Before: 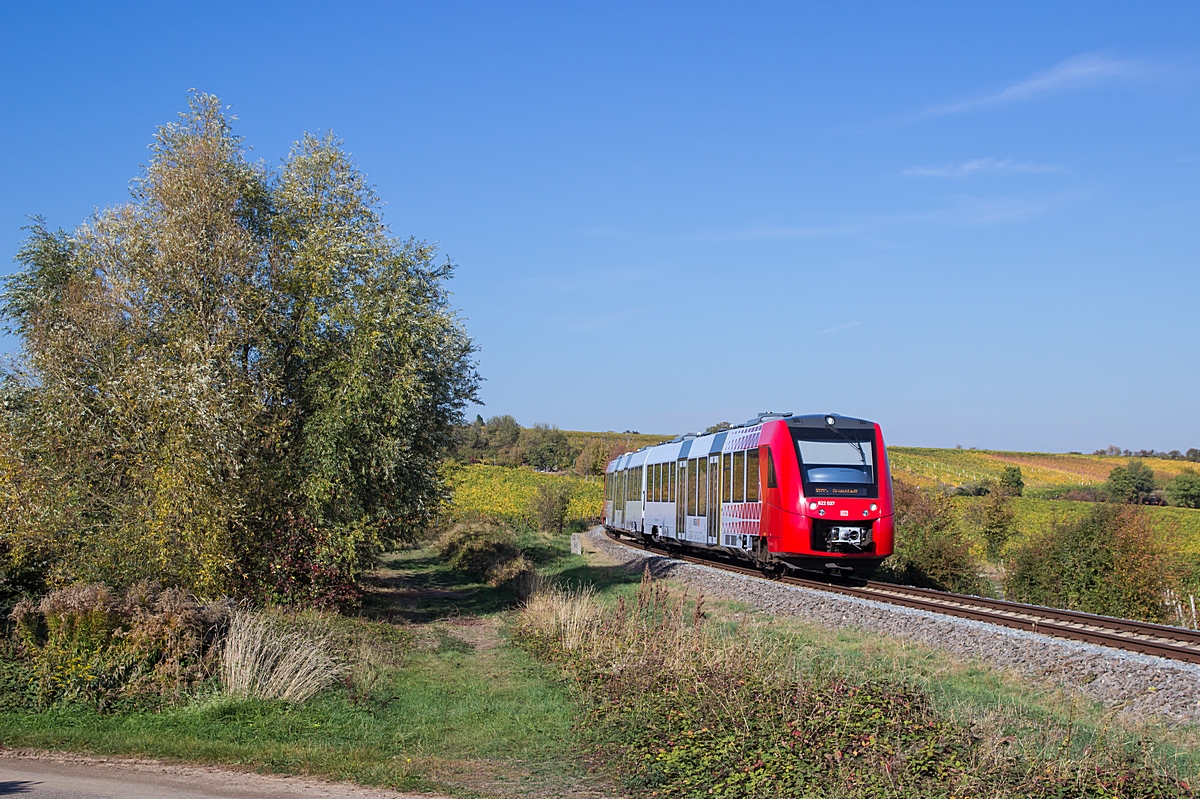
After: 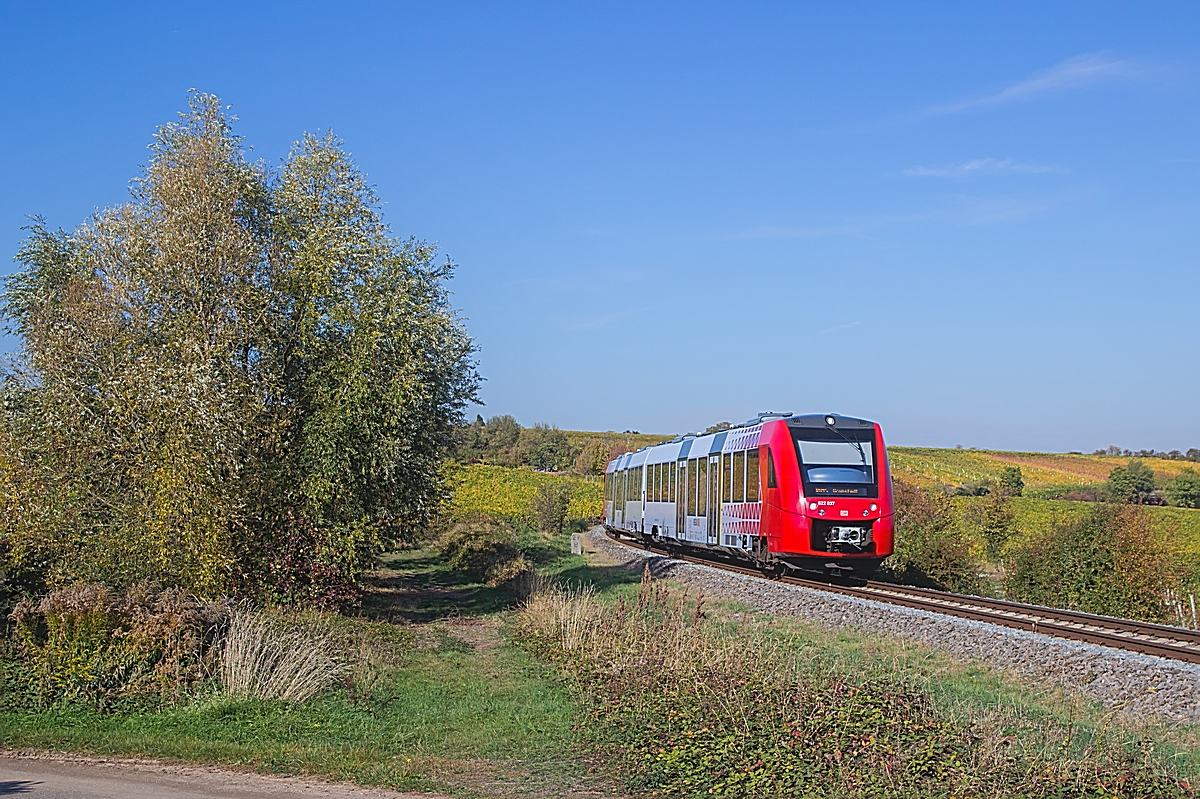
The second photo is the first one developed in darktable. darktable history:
sharpen: on, module defaults
contrast equalizer: octaves 7, y [[0.439, 0.44, 0.442, 0.457, 0.493, 0.498], [0.5 ×6], [0.5 ×6], [0 ×6], [0 ×6]]
